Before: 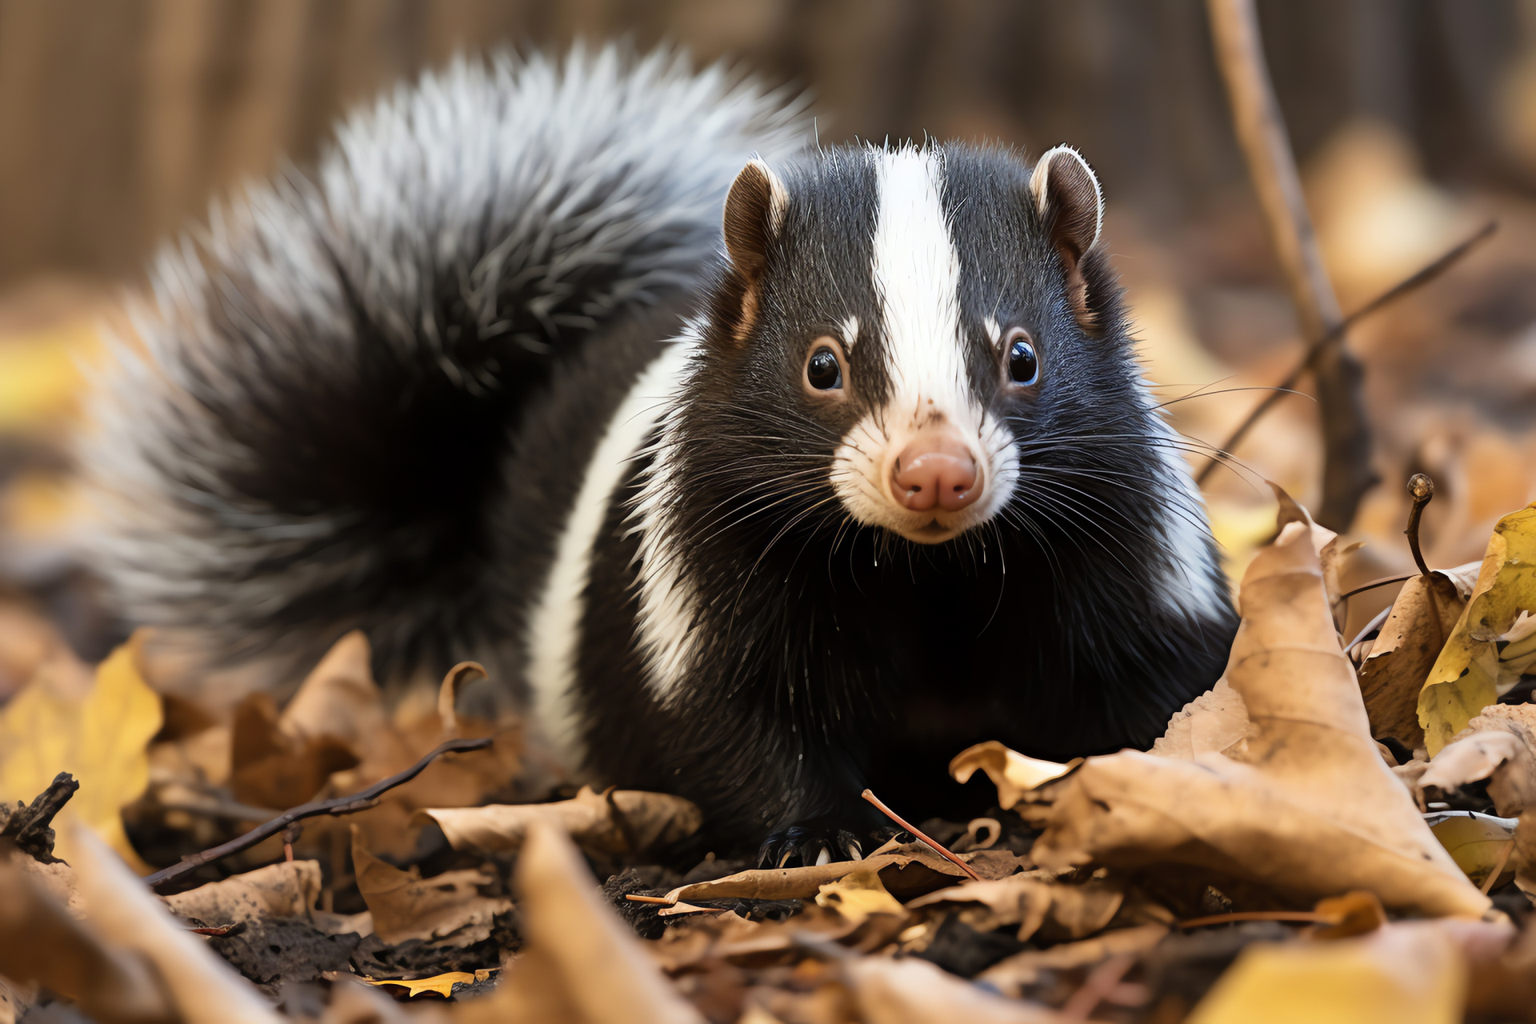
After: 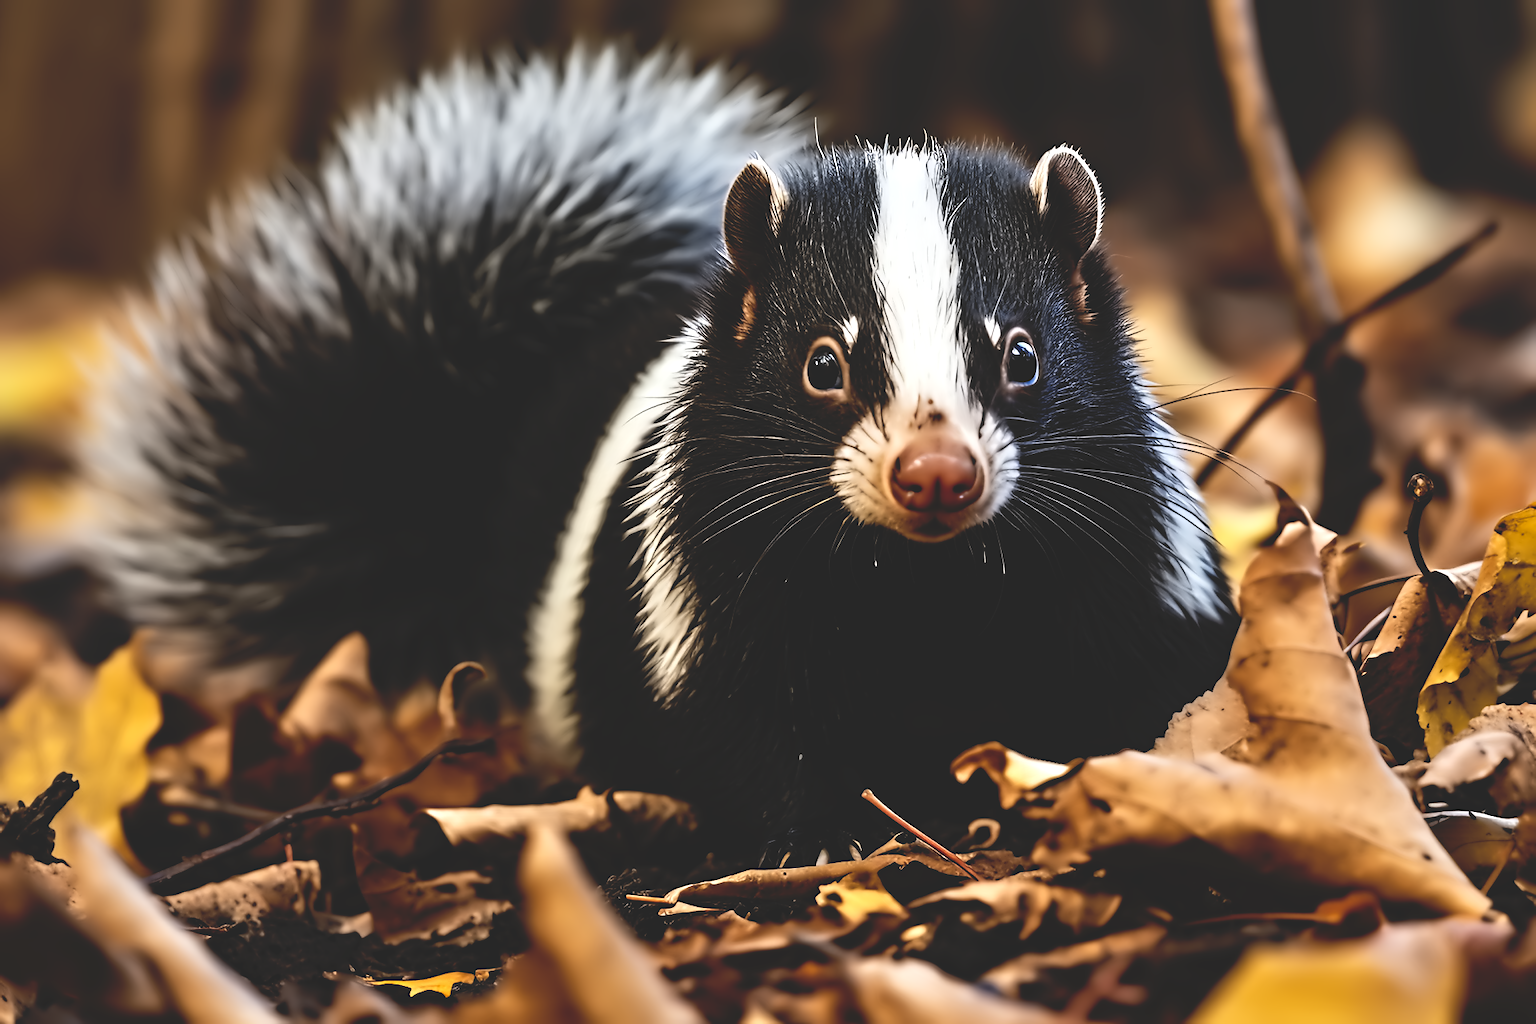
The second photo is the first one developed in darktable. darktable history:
base curve: curves: ch0 [(0, 0.02) (0.083, 0.036) (1, 1)], preserve colors none
contrast equalizer: octaves 7, y [[0.5, 0.542, 0.583, 0.625, 0.667, 0.708], [0.5 ×6], [0.5 ×6], [0, 0.033, 0.067, 0.1, 0.133, 0.167], [0, 0.05, 0.1, 0.15, 0.2, 0.25]]
